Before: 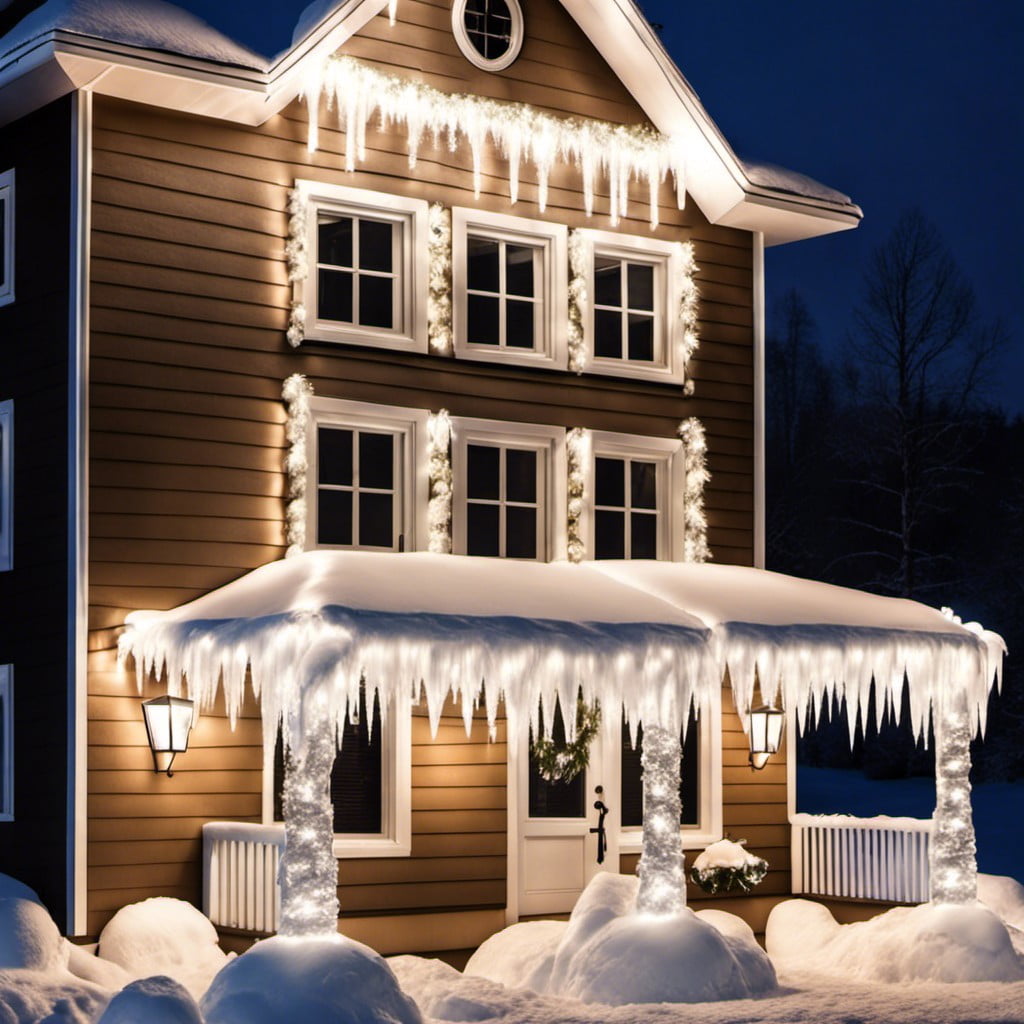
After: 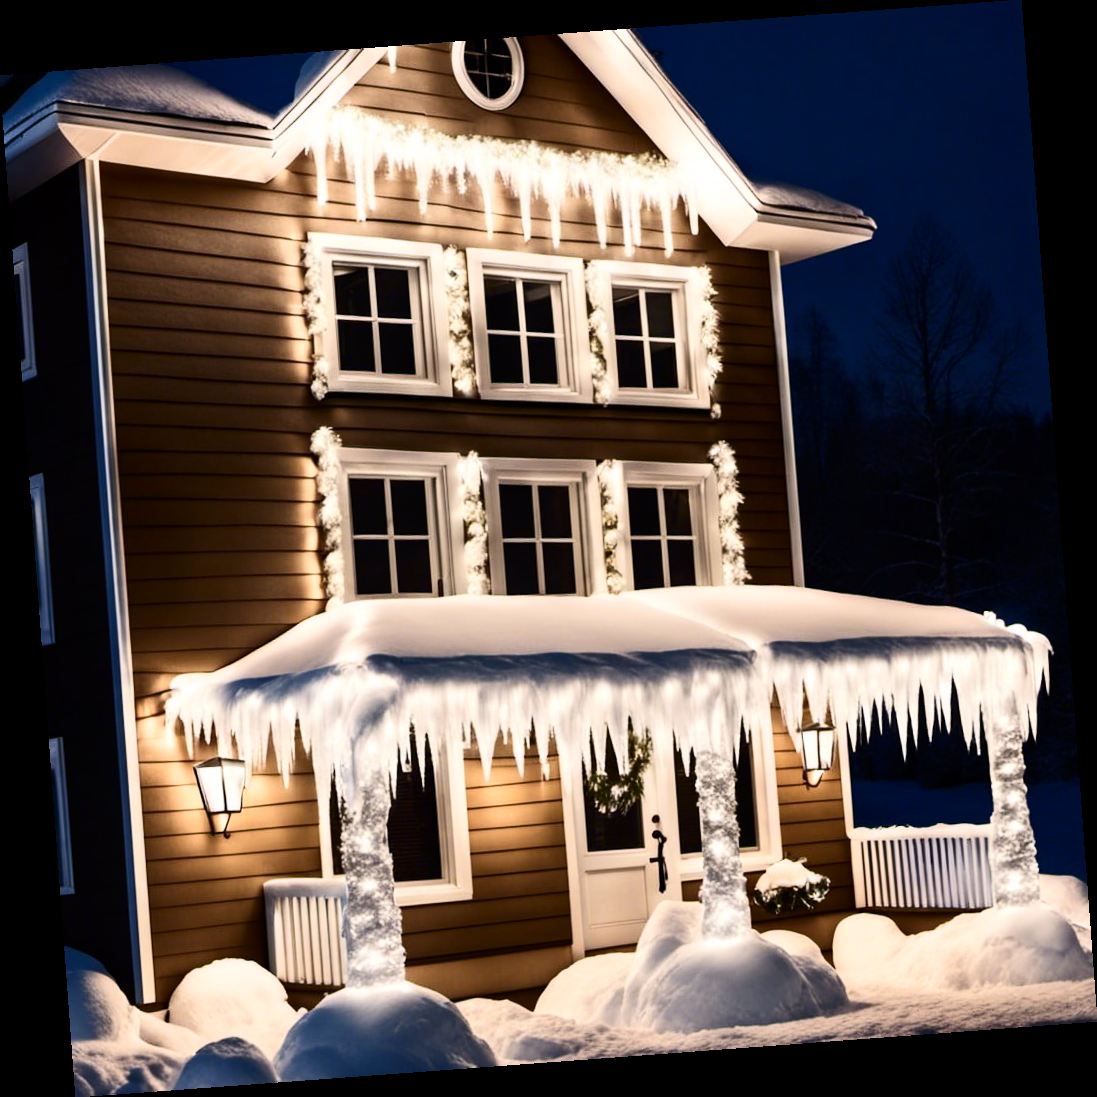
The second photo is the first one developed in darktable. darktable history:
white balance: emerald 1
tone equalizer: on, module defaults
rotate and perspective: rotation -4.25°, automatic cropping off
contrast brightness saturation: contrast 0.28
